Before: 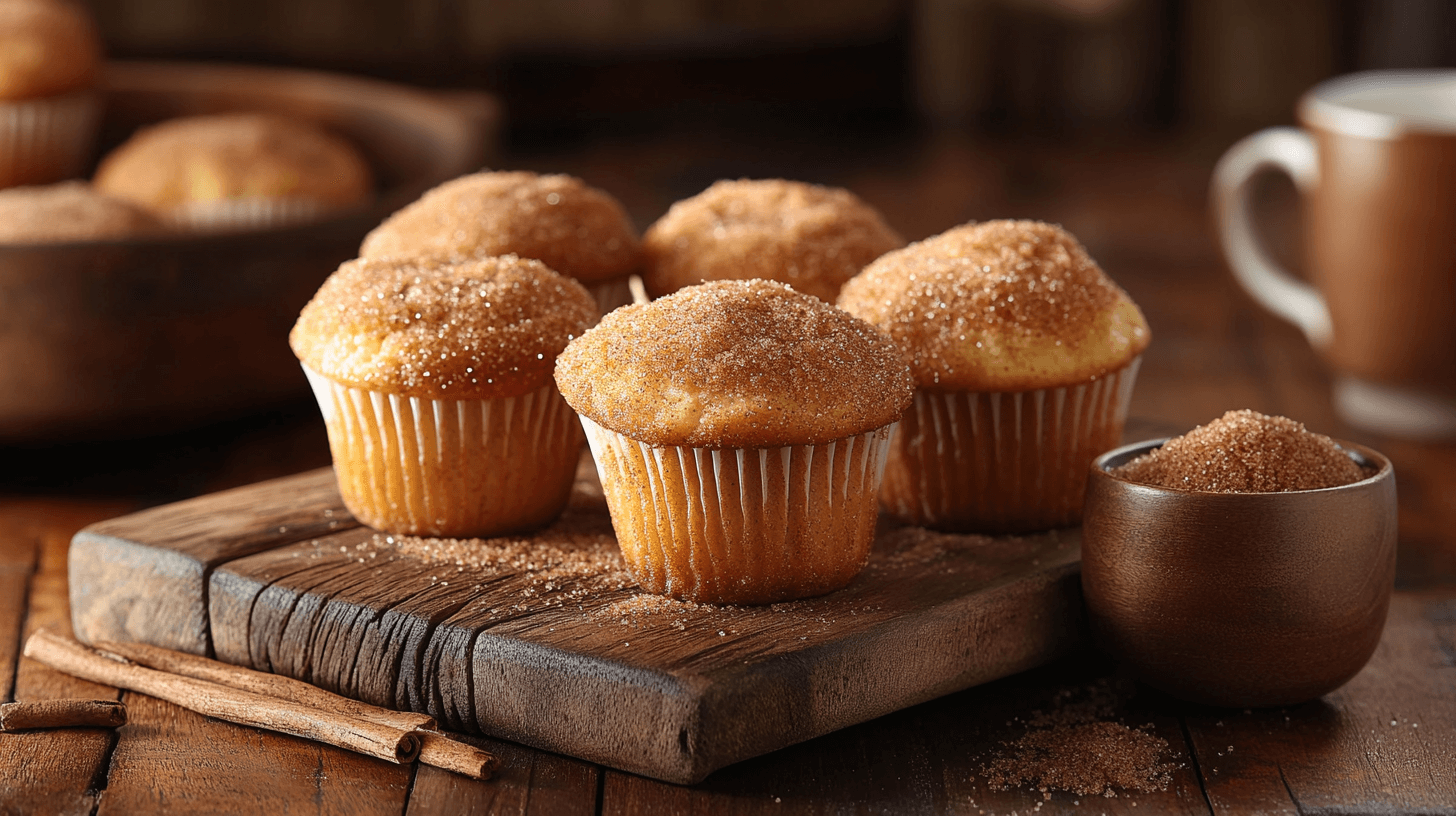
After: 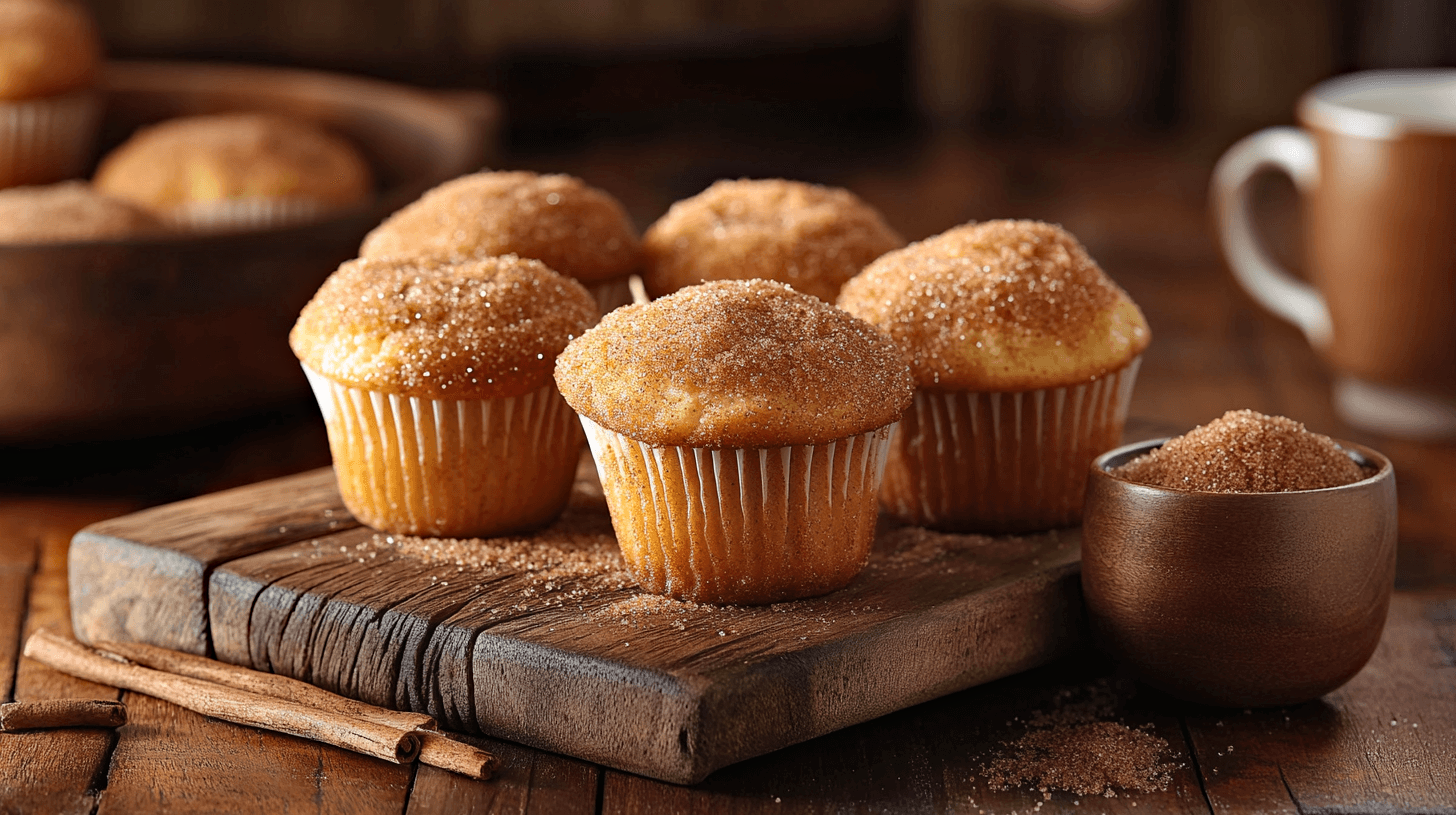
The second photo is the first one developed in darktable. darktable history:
shadows and highlights: shadows 32, highlights -32, soften with gaussian
crop: bottom 0.071%
haze removal: compatibility mode true, adaptive false
